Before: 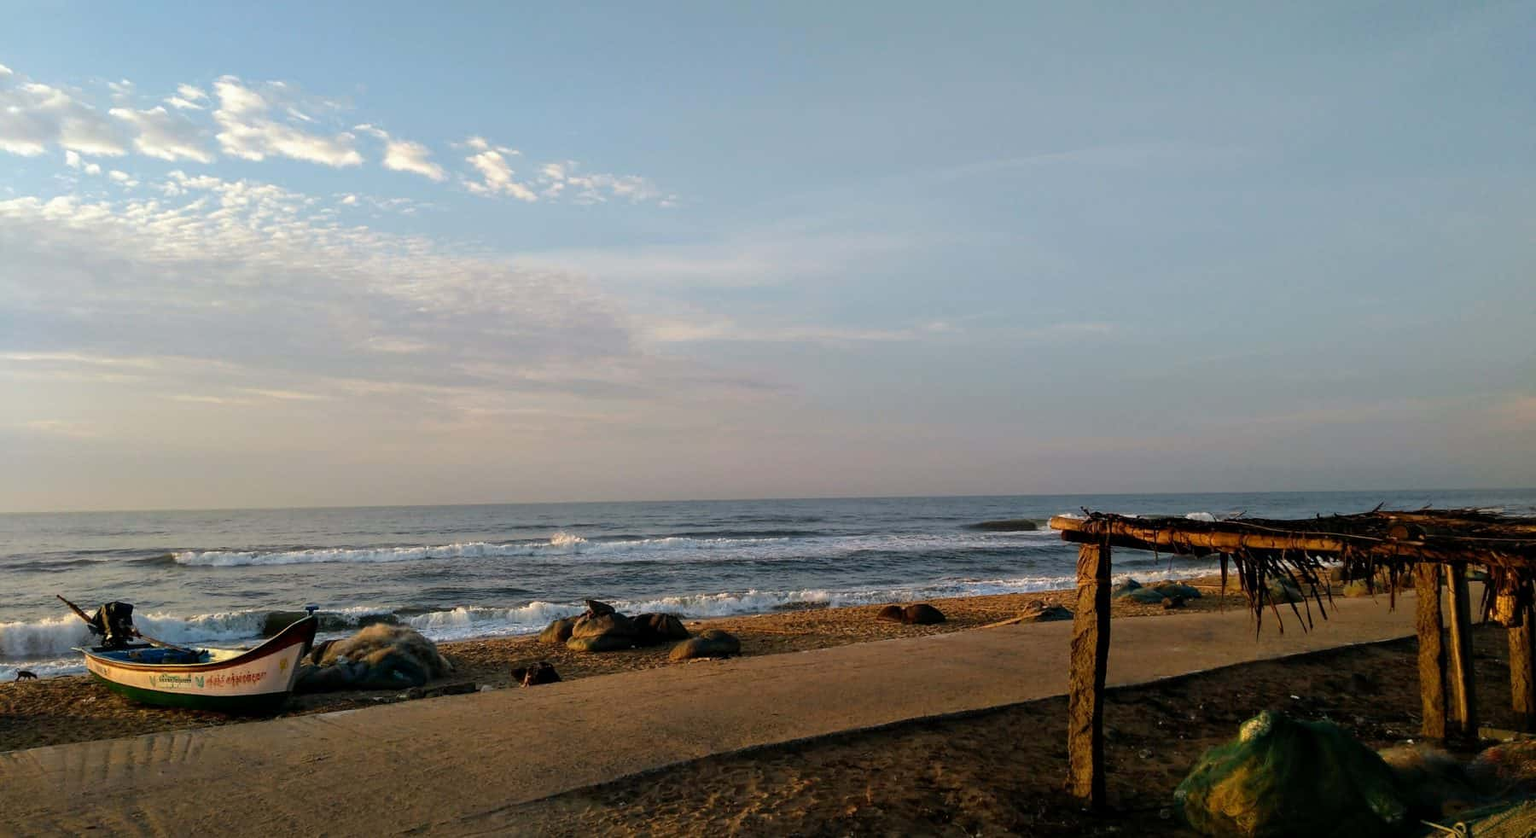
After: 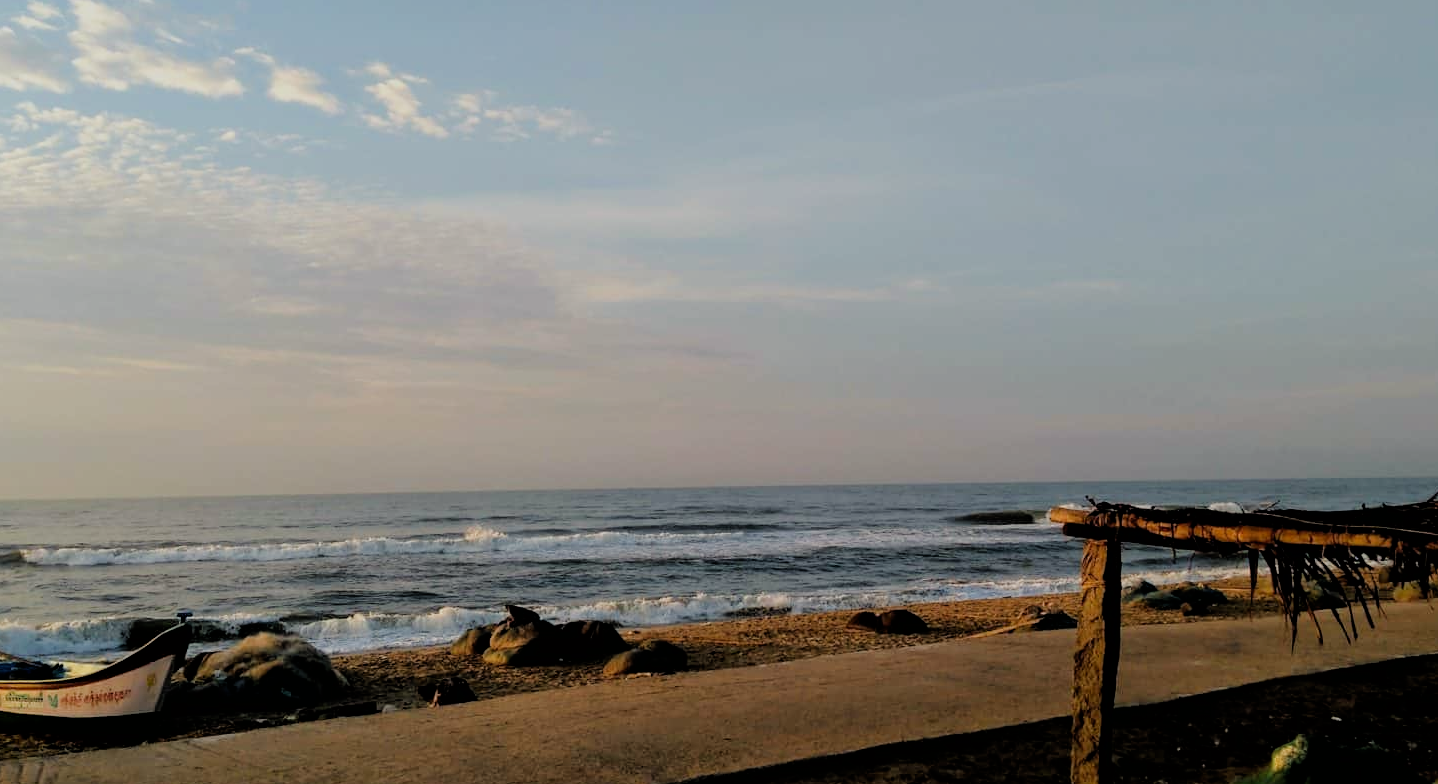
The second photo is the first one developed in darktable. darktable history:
filmic rgb: black relative exposure -4.88 EV, hardness 2.82
color correction: highlights b* 3
crop and rotate: left 10.071%, top 10.071%, right 10.02%, bottom 10.02%
